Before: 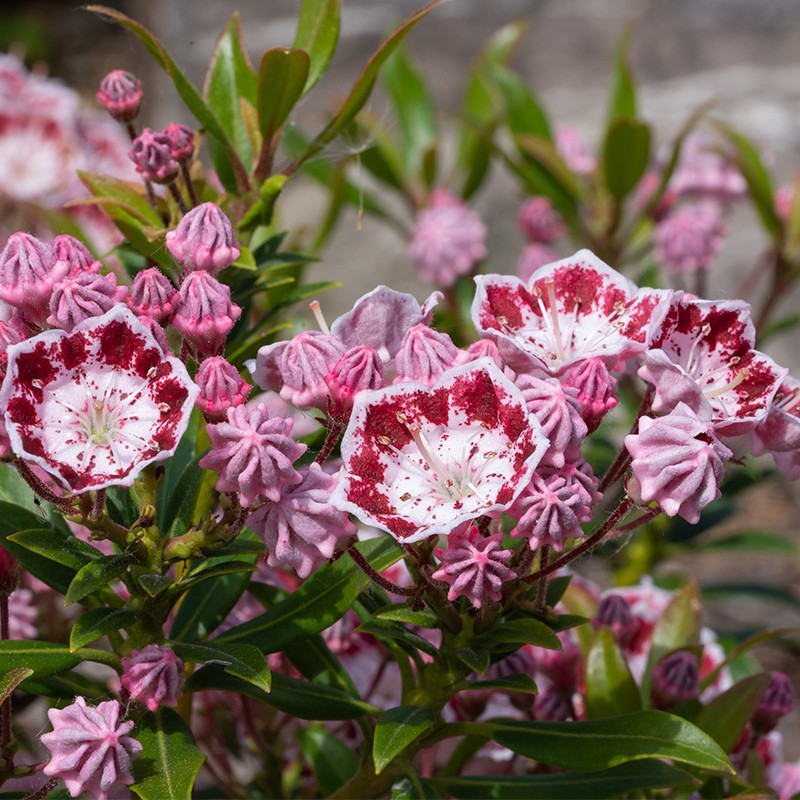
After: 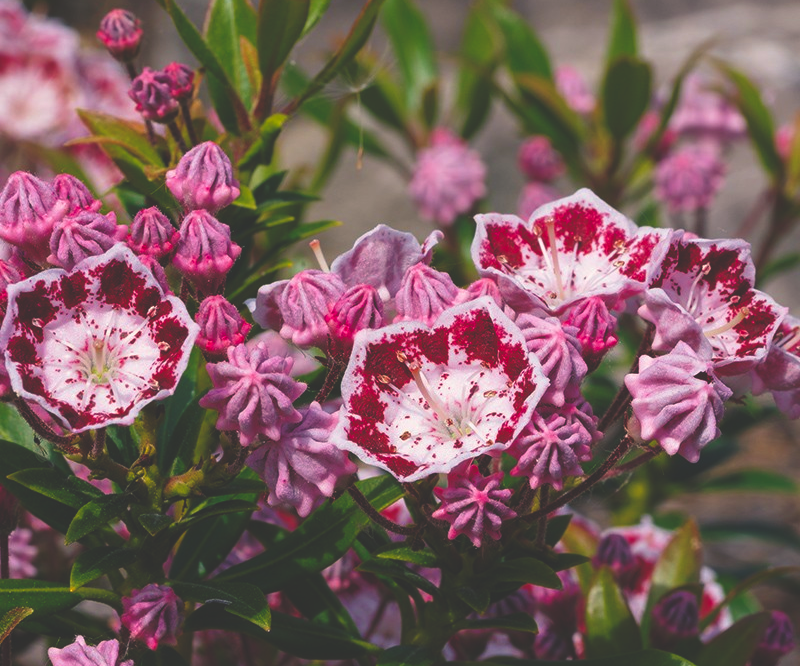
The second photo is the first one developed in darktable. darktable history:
crop: top 7.625%, bottom 8.027%
rgb curve: curves: ch0 [(0, 0.186) (0.314, 0.284) (0.775, 0.708) (1, 1)], compensate middle gray true, preserve colors none
color balance rgb: shadows lift › chroma 4.21%, shadows lift › hue 252.22°, highlights gain › chroma 1.36%, highlights gain › hue 50.24°, perceptual saturation grading › mid-tones 6.33%, perceptual saturation grading › shadows 72.44%, perceptual brilliance grading › highlights 11.59%, contrast 5.05%
filmic rgb: middle gray luminance 18.42%, black relative exposure -10.5 EV, white relative exposure 3.4 EV, threshold 6 EV, target black luminance 0%, hardness 6.03, latitude 99%, contrast 0.847, shadows ↔ highlights balance 0.505%, add noise in highlights 0, preserve chrominance max RGB, color science v3 (2019), use custom middle-gray values true, iterations of high-quality reconstruction 0, contrast in highlights soft, enable highlight reconstruction true
